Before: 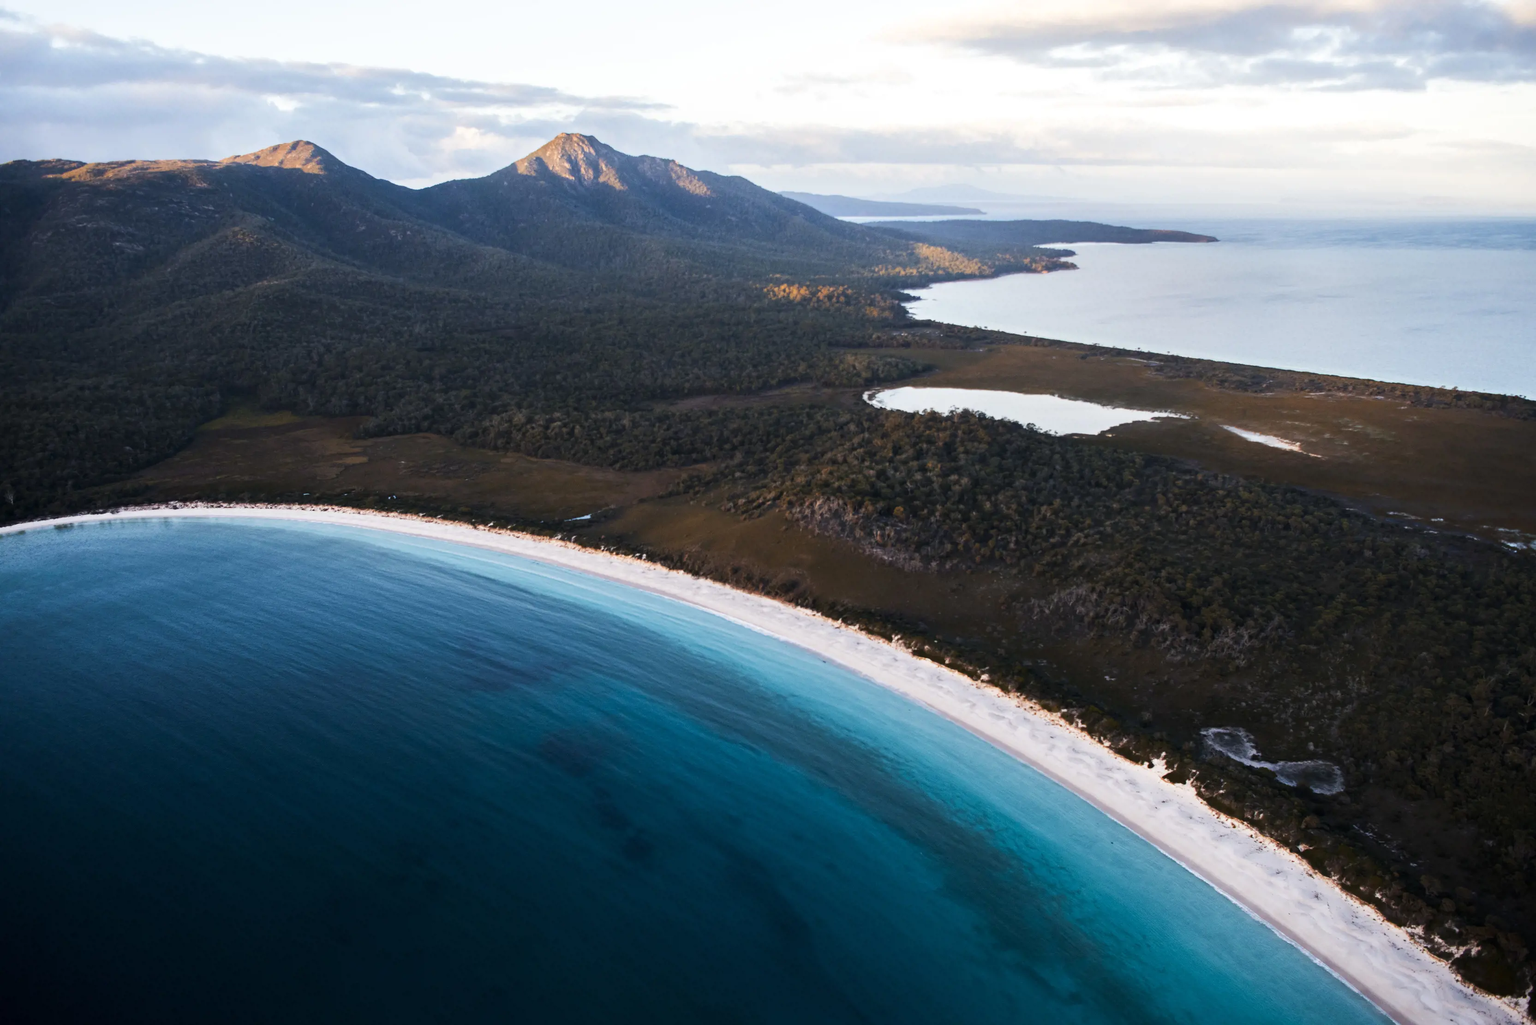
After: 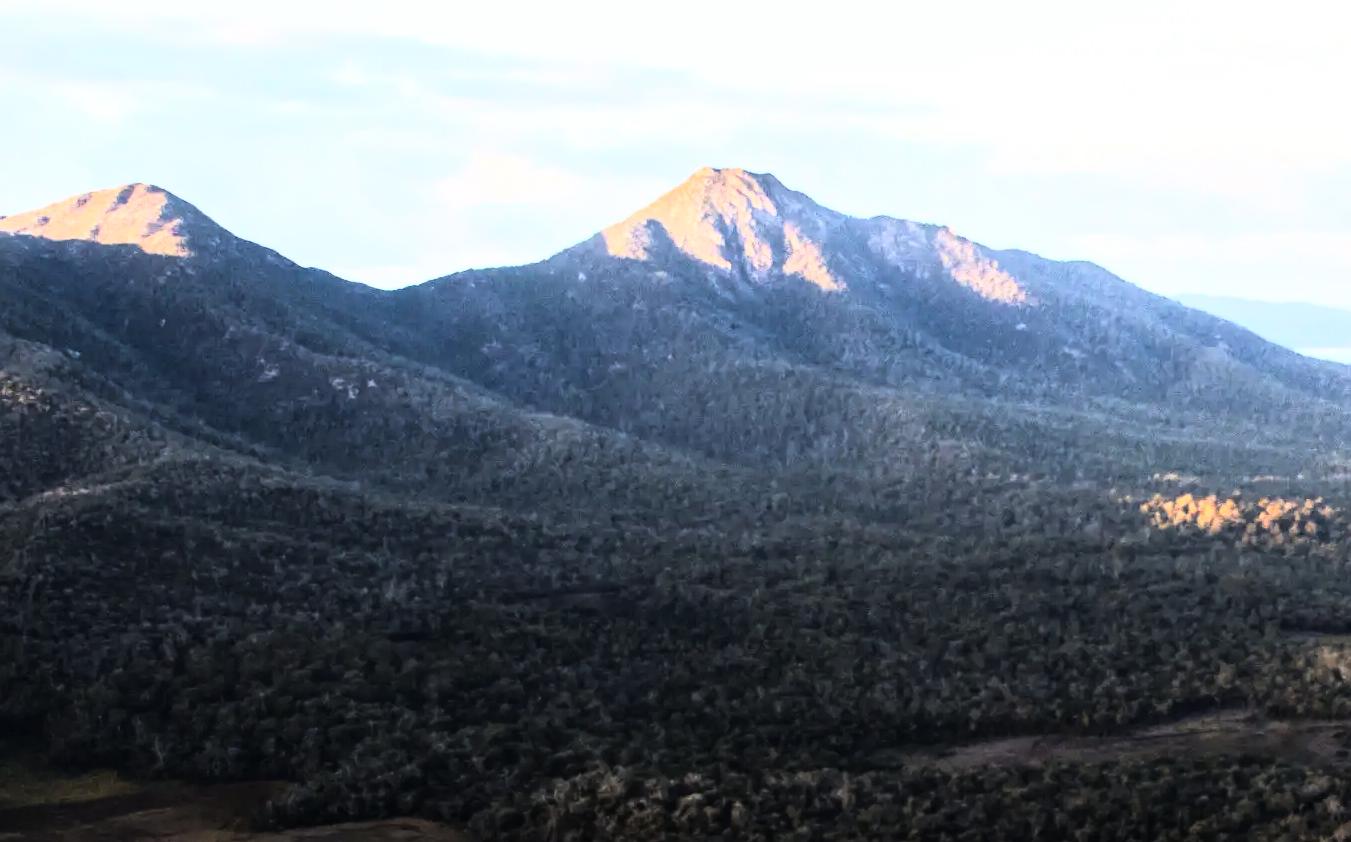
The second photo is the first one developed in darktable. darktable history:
rgb curve: curves: ch0 [(0, 0) (0.21, 0.15) (0.24, 0.21) (0.5, 0.75) (0.75, 0.96) (0.89, 0.99) (1, 1)]; ch1 [(0, 0.02) (0.21, 0.13) (0.25, 0.2) (0.5, 0.67) (0.75, 0.9) (0.89, 0.97) (1, 1)]; ch2 [(0, 0.02) (0.21, 0.13) (0.25, 0.2) (0.5, 0.67) (0.75, 0.9) (0.89, 0.97) (1, 1)], compensate middle gray true
crop: left 15.452%, top 5.459%, right 43.956%, bottom 56.62%
